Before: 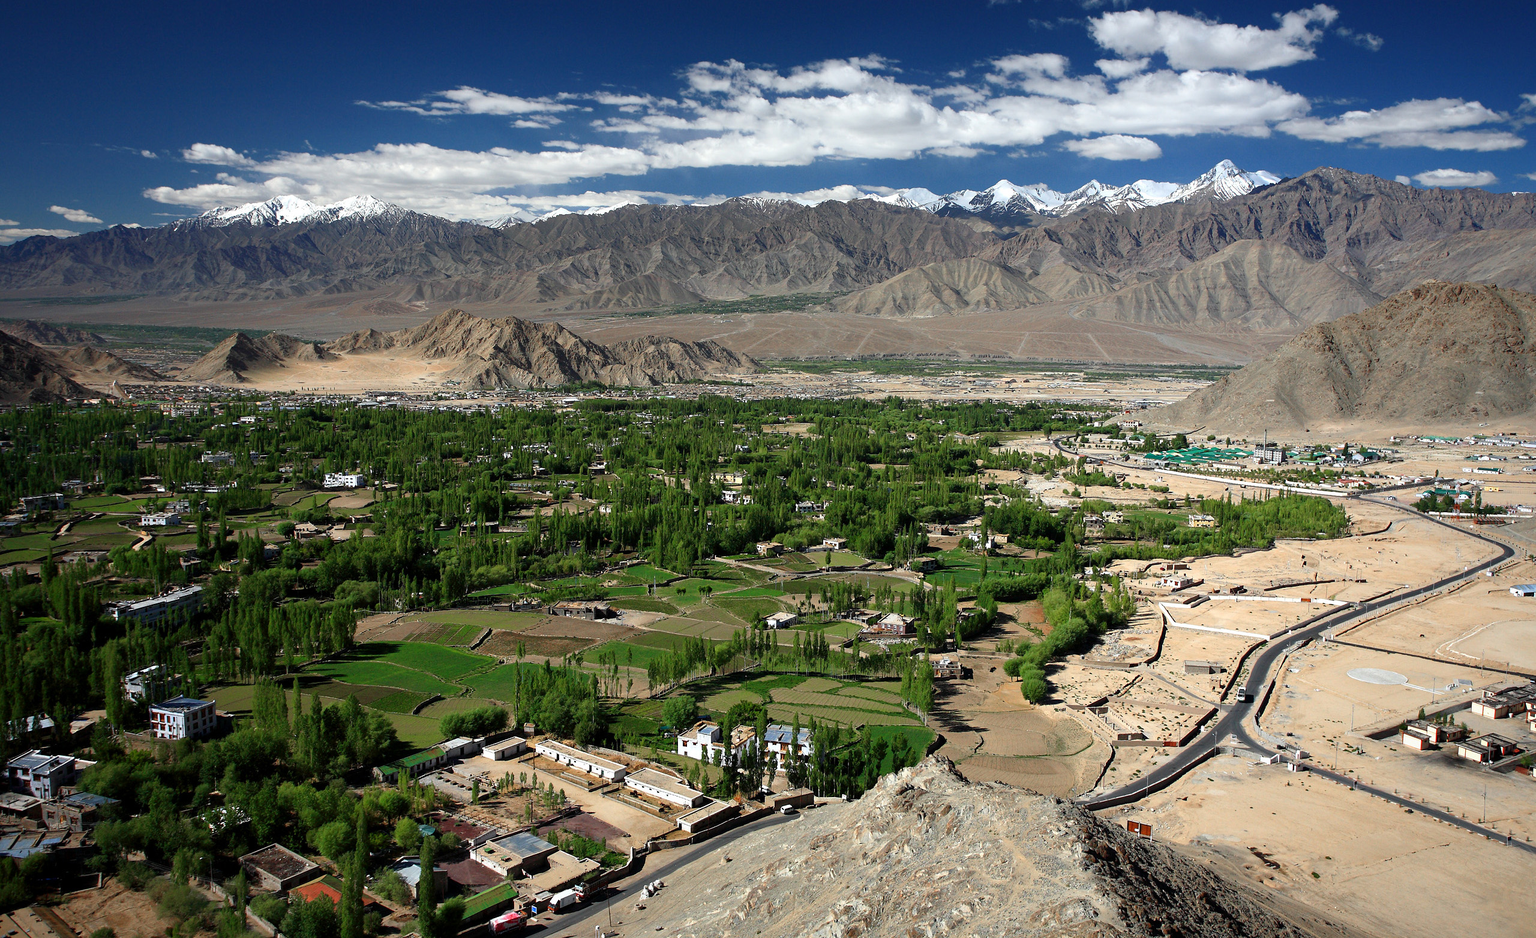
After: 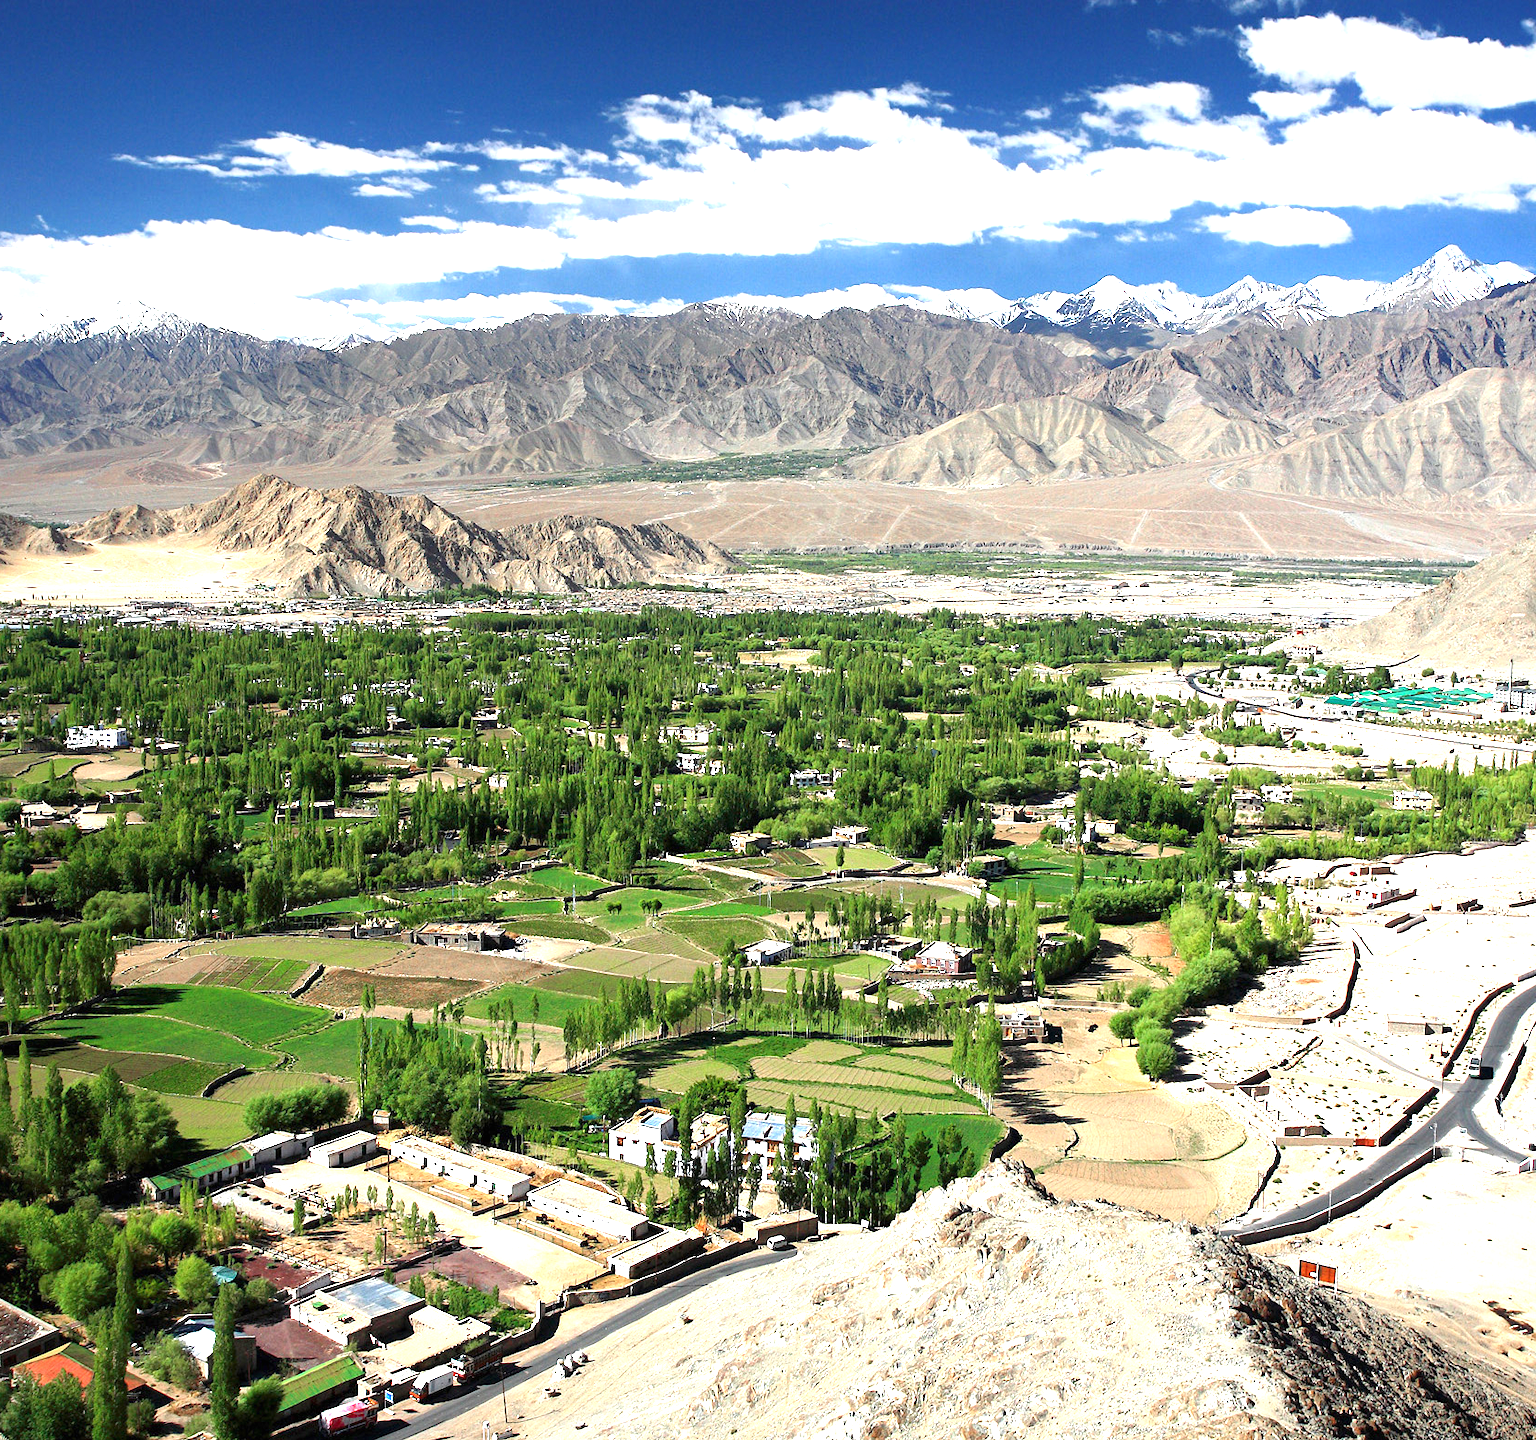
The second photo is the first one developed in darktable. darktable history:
crop and rotate: left 18.315%, right 16.522%
exposure: black level correction 0, exposure 1.495 EV, compensate highlight preservation false
